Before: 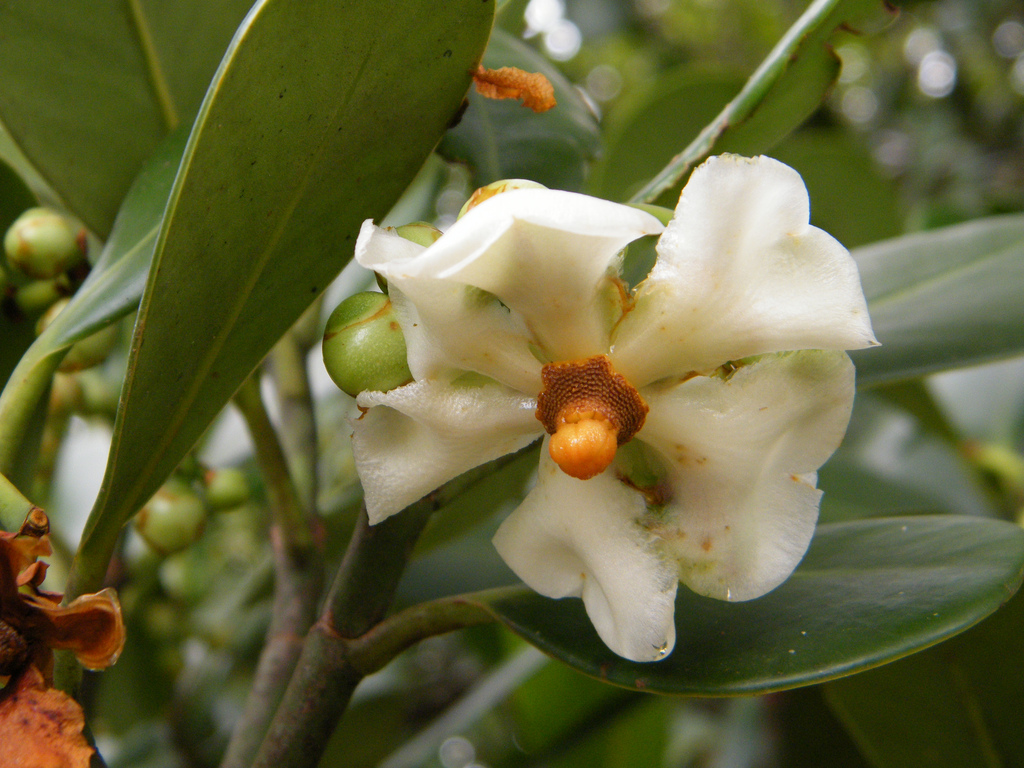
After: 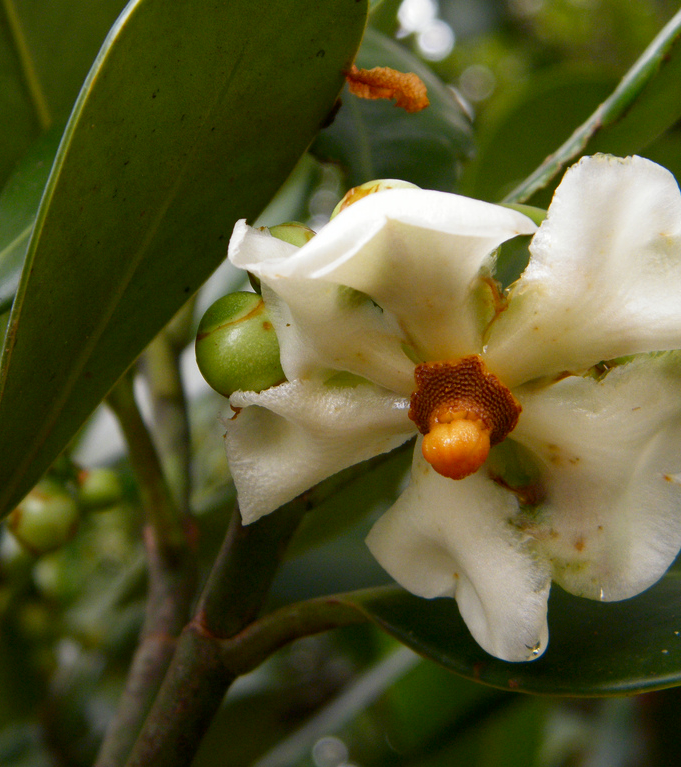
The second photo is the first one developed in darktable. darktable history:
crop and rotate: left 12.482%, right 20.93%
contrast brightness saturation: contrast 0.069, brightness -0.129, saturation 0.056
